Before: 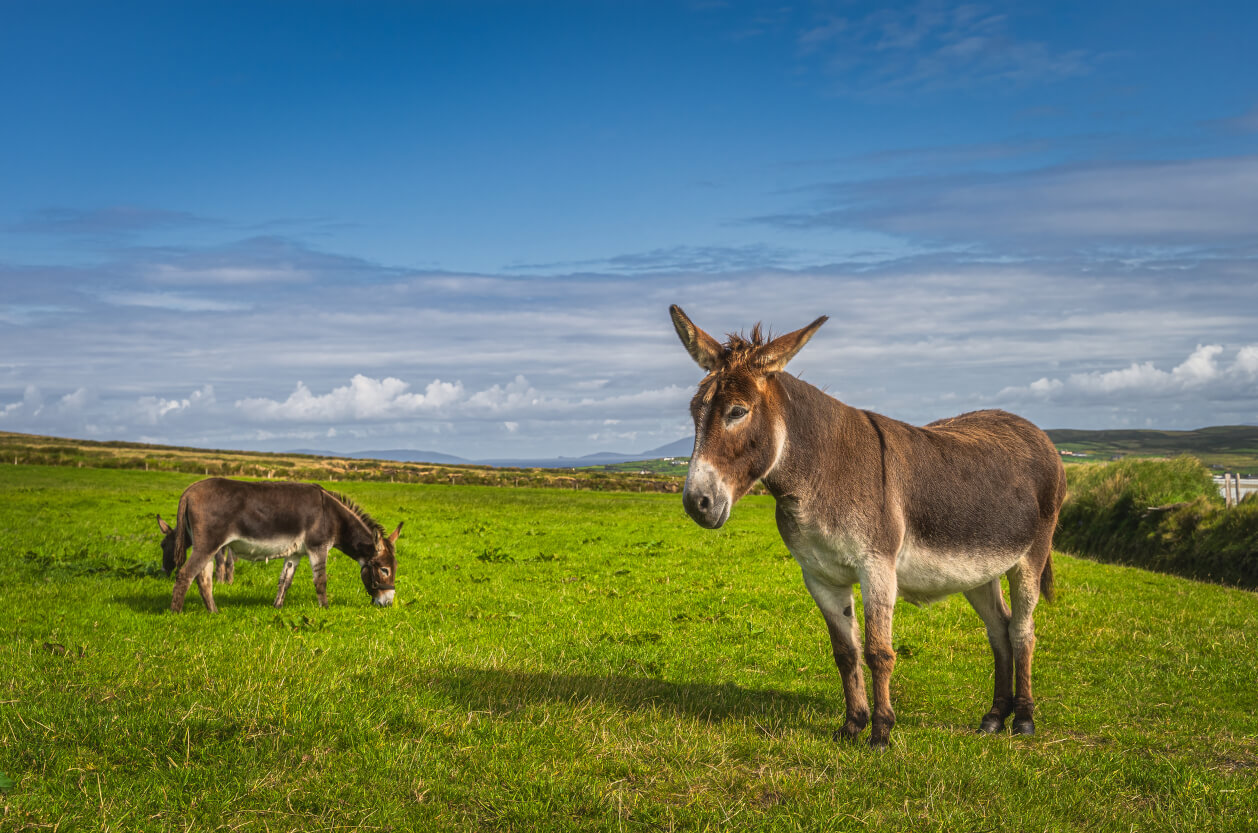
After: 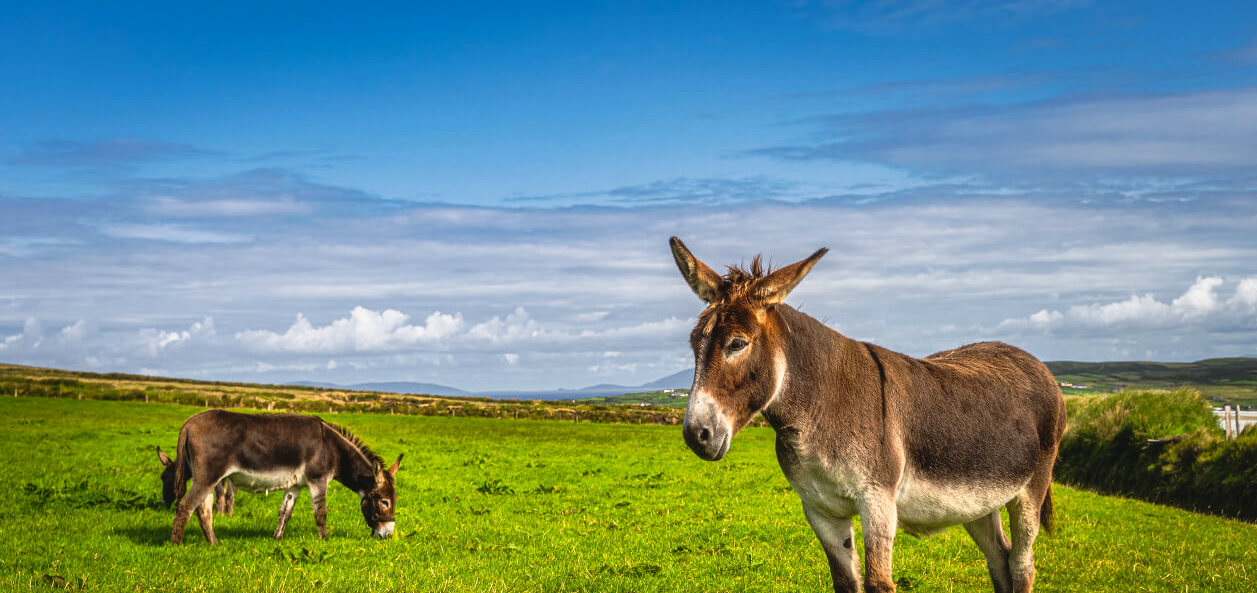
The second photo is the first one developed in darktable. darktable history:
crop and rotate: top 8.255%, bottom 20.543%
tone curve: curves: ch0 [(0, 0) (0.003, 0.047) (0.011, 0.047) (0.025, 0.047) (0.044, 0.049) (0.069, 0.051) (0.1, 0.062) (0.136, 0.086) (0.177, 0.125) (0.224, 0.178) (0.277, 0.246) (0.335, 0.324) (0.399, 0.407) (0.468, 0.48) (0.543, 0.57) (0.623, 0.675) (0.709, 0.772) (0.801, 0.876) (0.898, 0.963) (1, 1)], preserve colors none
